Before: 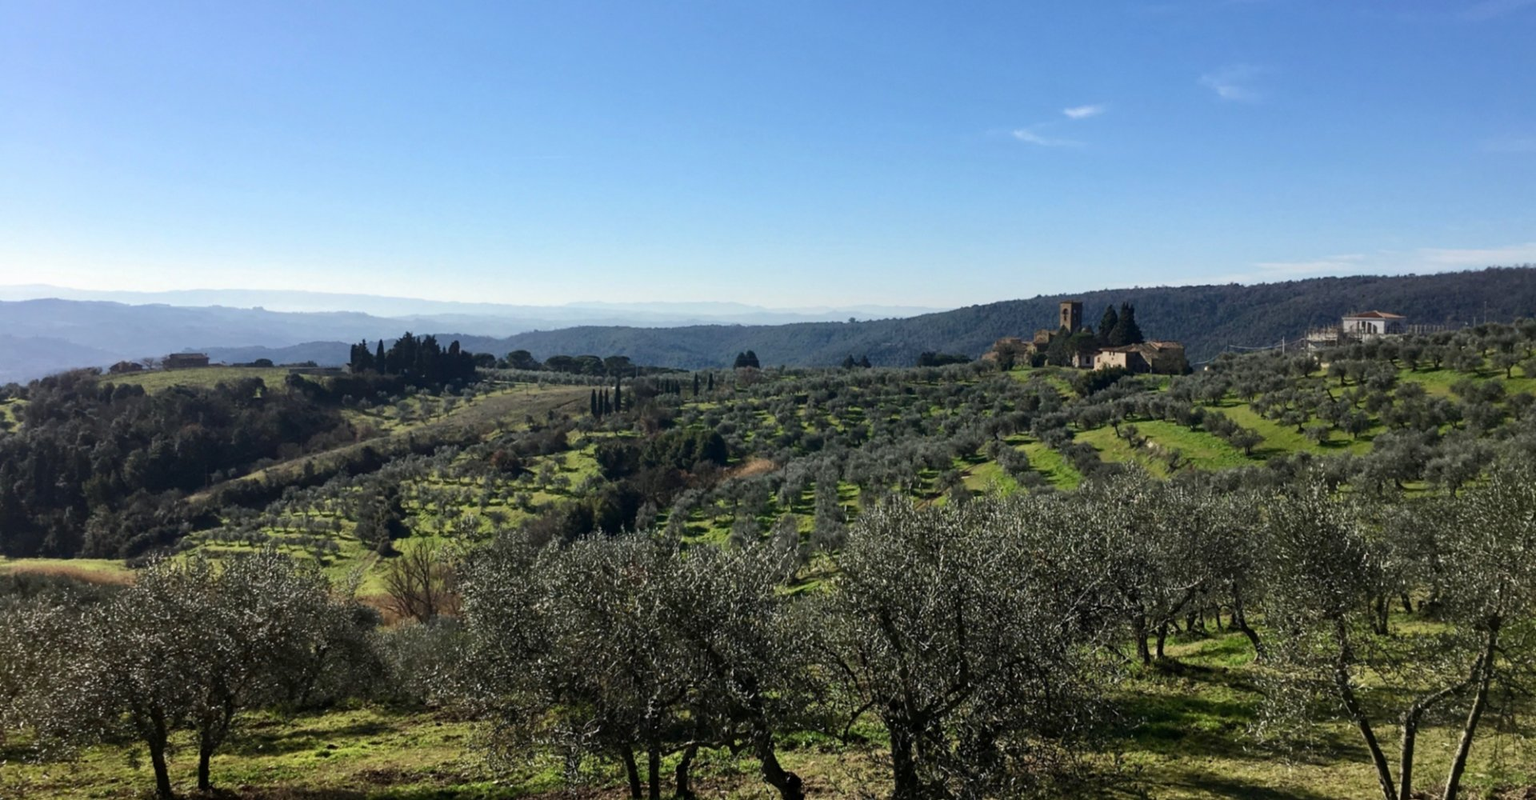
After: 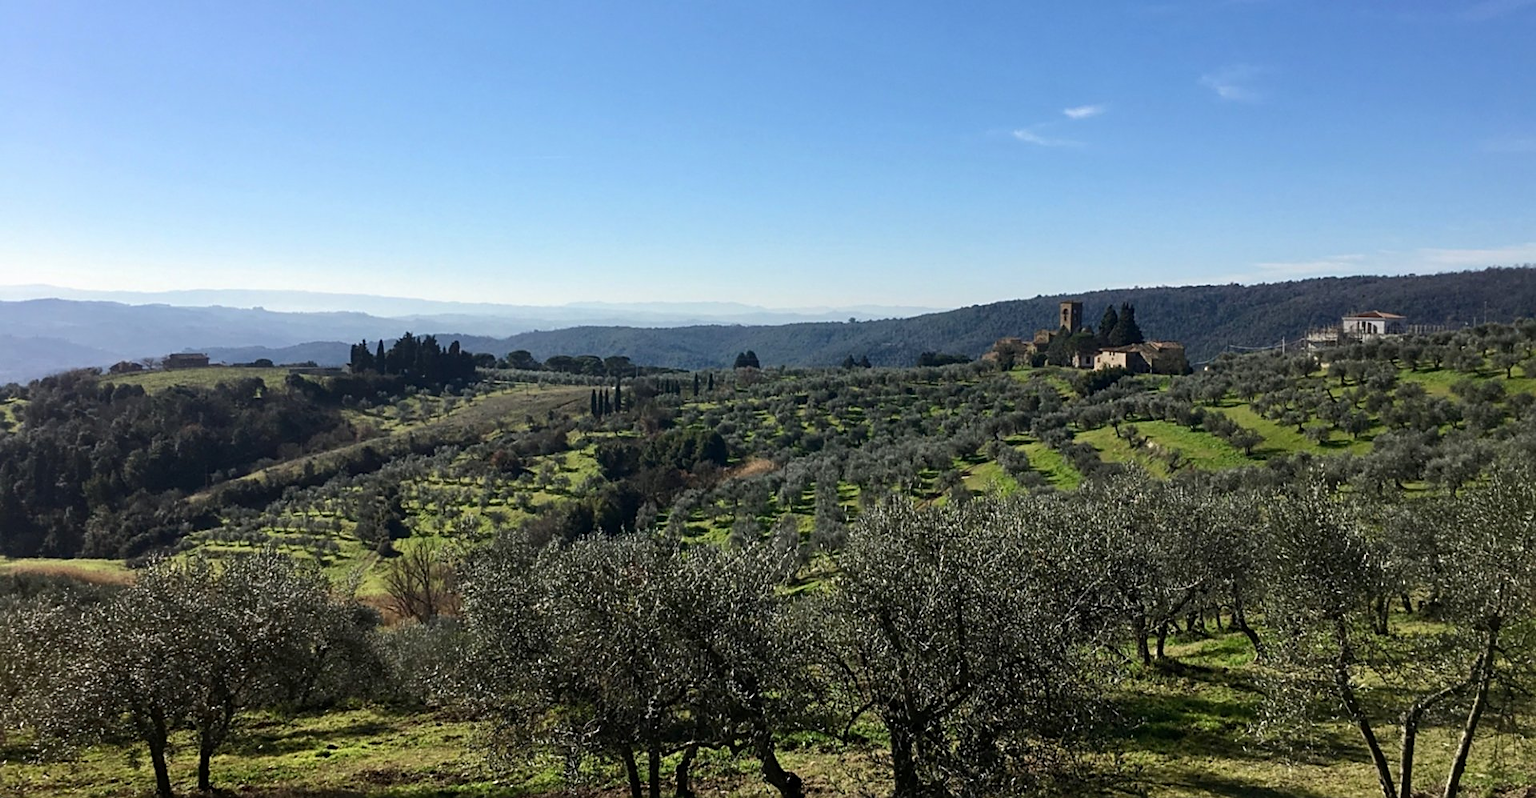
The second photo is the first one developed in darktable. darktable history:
sharpen: on, module defaults
crop: top 0.05%, bottom 0.098%
